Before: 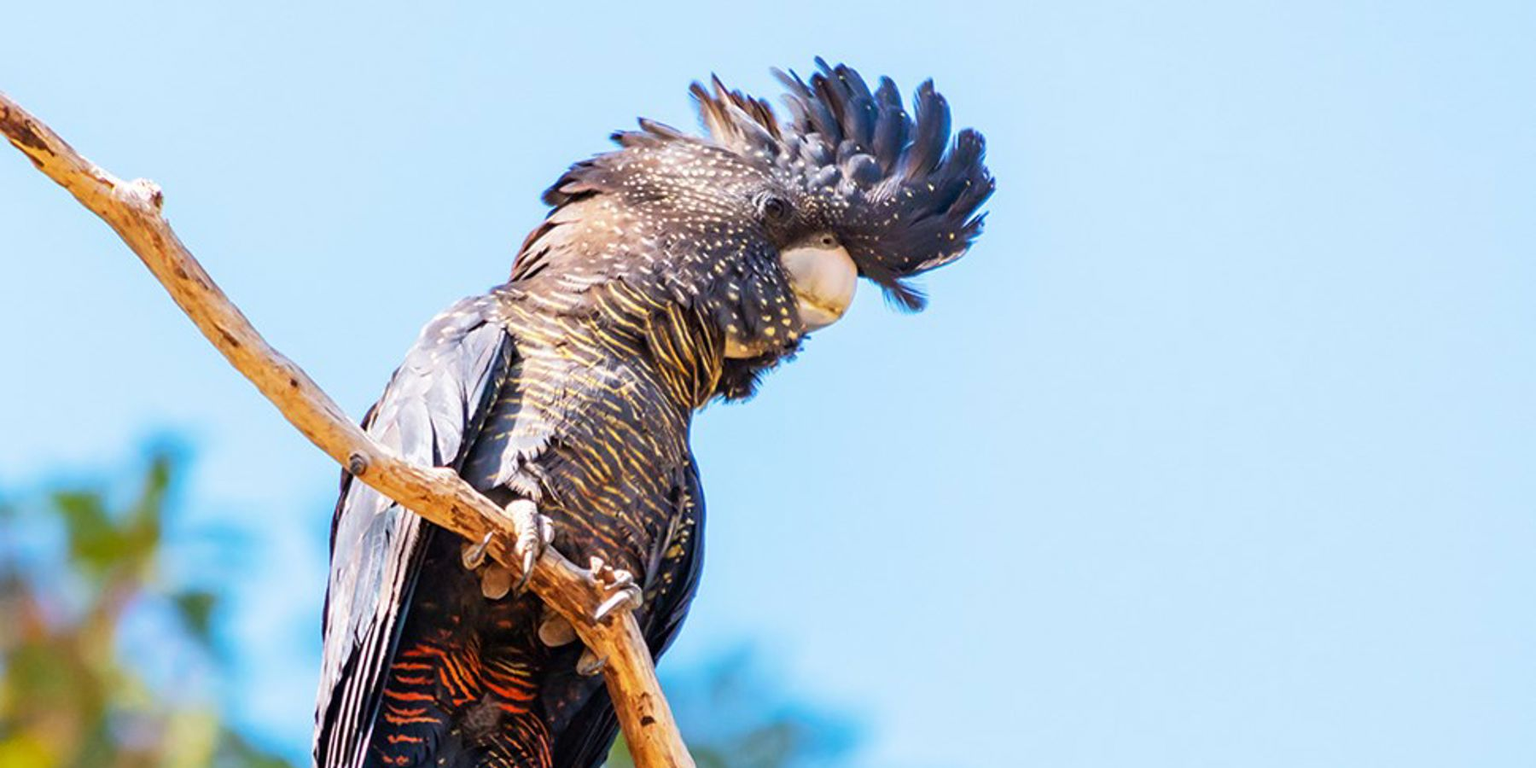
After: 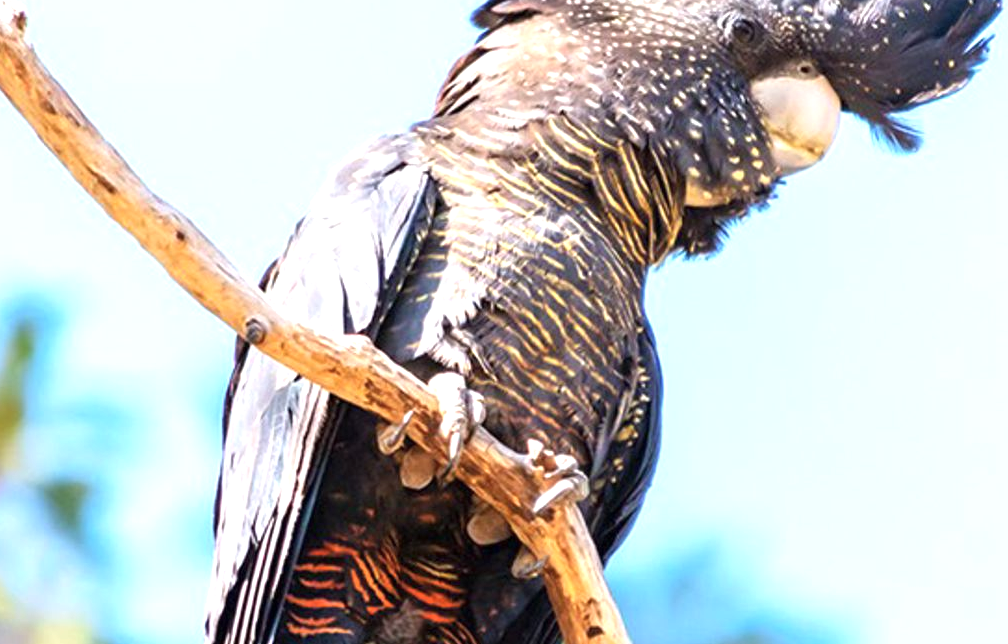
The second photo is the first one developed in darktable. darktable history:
crop: left 9.158%, top 23.763%, right 34.822%, bottom 4.661%
contrast brightness saturation: saturation -0.162
exposure: exposure 0.639 EV, compensate highlight preservation false
